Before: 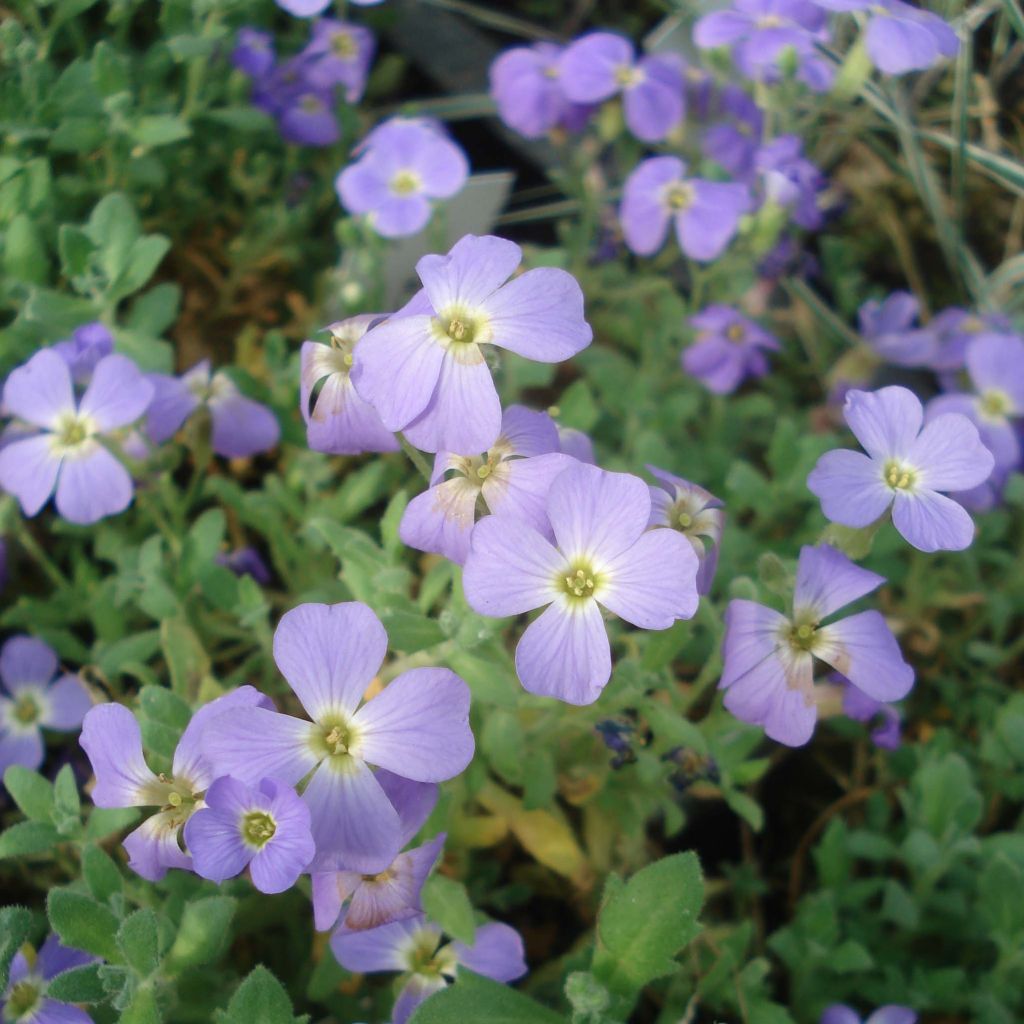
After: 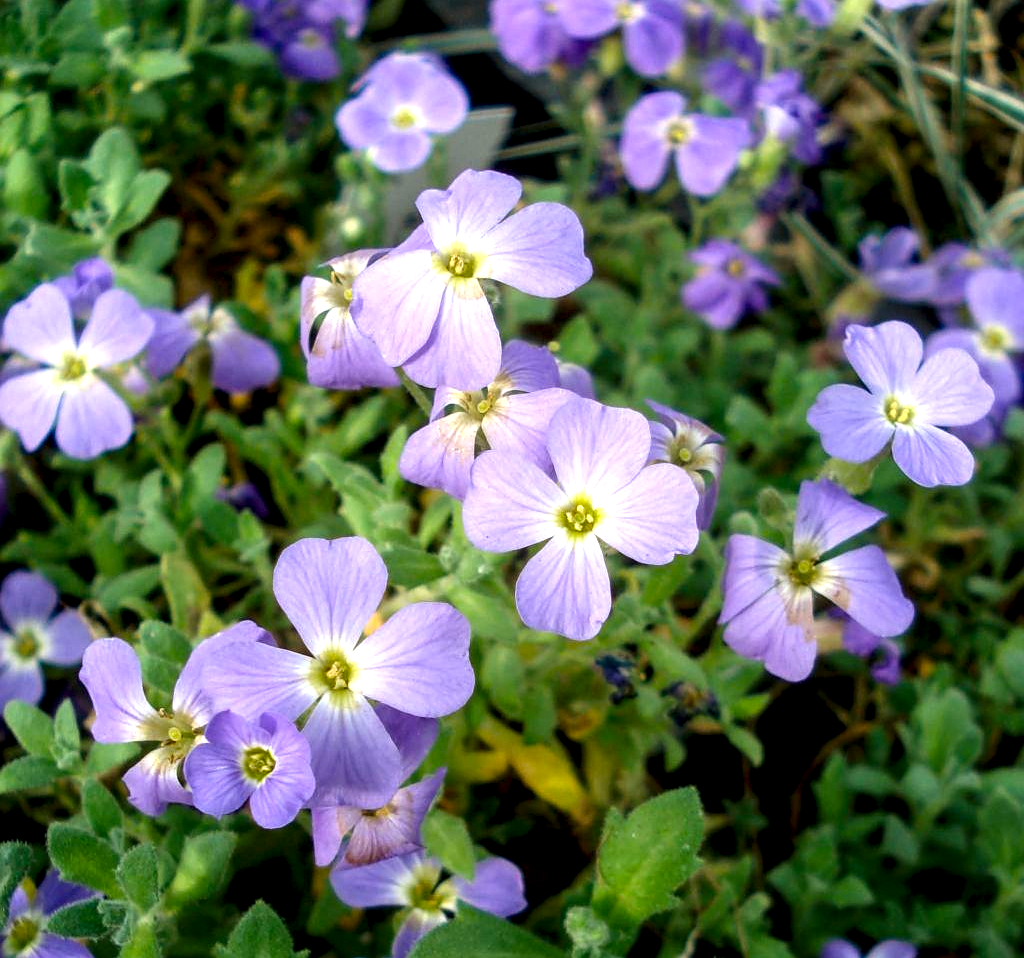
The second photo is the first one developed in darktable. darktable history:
sharpen: amount 0.211
color balance rgb: perceptual saturation grading › global saturation 31.189%, global vibrance 24.992%, contrast 10.556%
local contrast: highlights 63%, shadows 54%, detail 168%, midtone range 0.514
crop and rotate: top 6.397%
